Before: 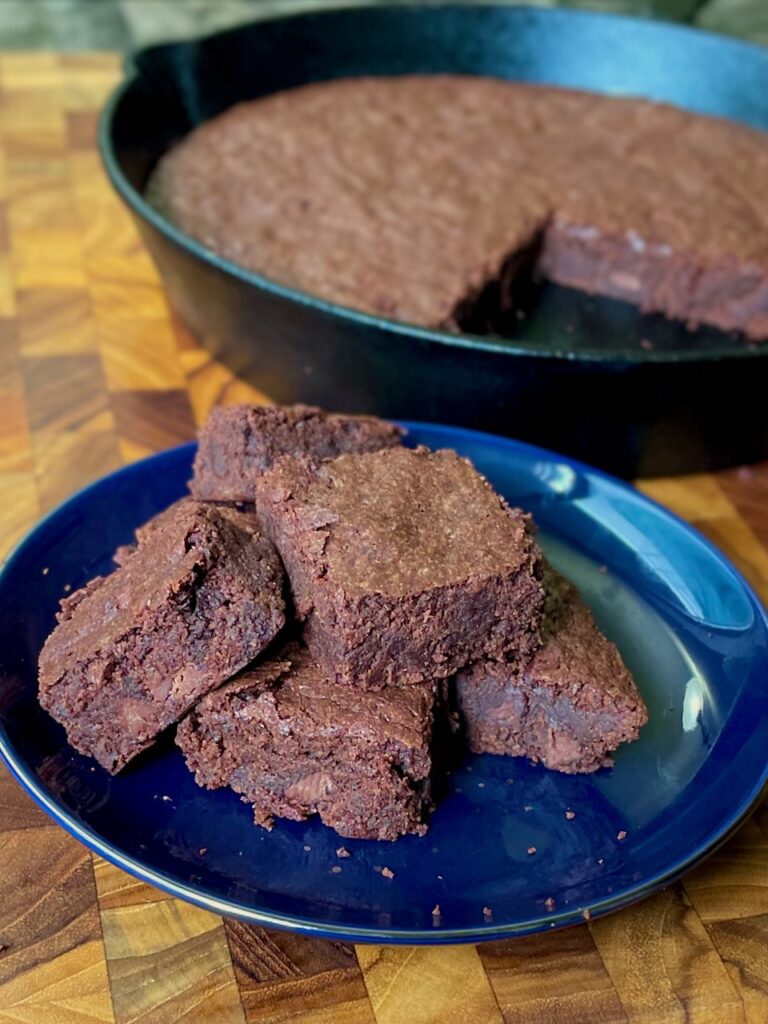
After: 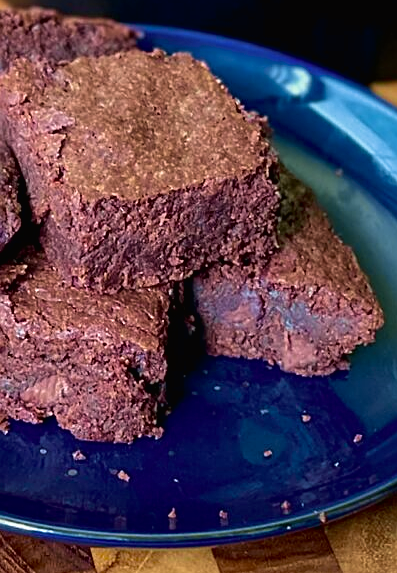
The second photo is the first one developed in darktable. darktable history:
tone curve: curves: ch0 [(0, 0.012) (0.056, 0.046) (0.218, 0.213) (0.606, 0.62) (0.82, 0.846) (1, 1)]; ch1 [(0, 0) (0.226, 0.261) (0.403, 0.437) (0.469, 0.472) (0.495, 0.499) (0.514, 0.504) (0.545, 0.555) (0.59, 0.598) (0.714, 0.733) (1, 1)]; ch2 [(0, 0) (0.269, 0.299) (0.459, 0.45) (0.498, 0.499) (0.523, 0.512) (0.568, 0.558) (0.634, 0.617) (0.702, 0.662) (0.781, 0.775) (1, 1)], color space Lab, independent channels, preserve colors none
sharpen: on, module defaults
crop: left 34.479%, top 38.822%, right 13.718%, bottom 5.172%
velvia: strength 30%
contrast brightness saturation: contrast 0.04, saturation 0.07
